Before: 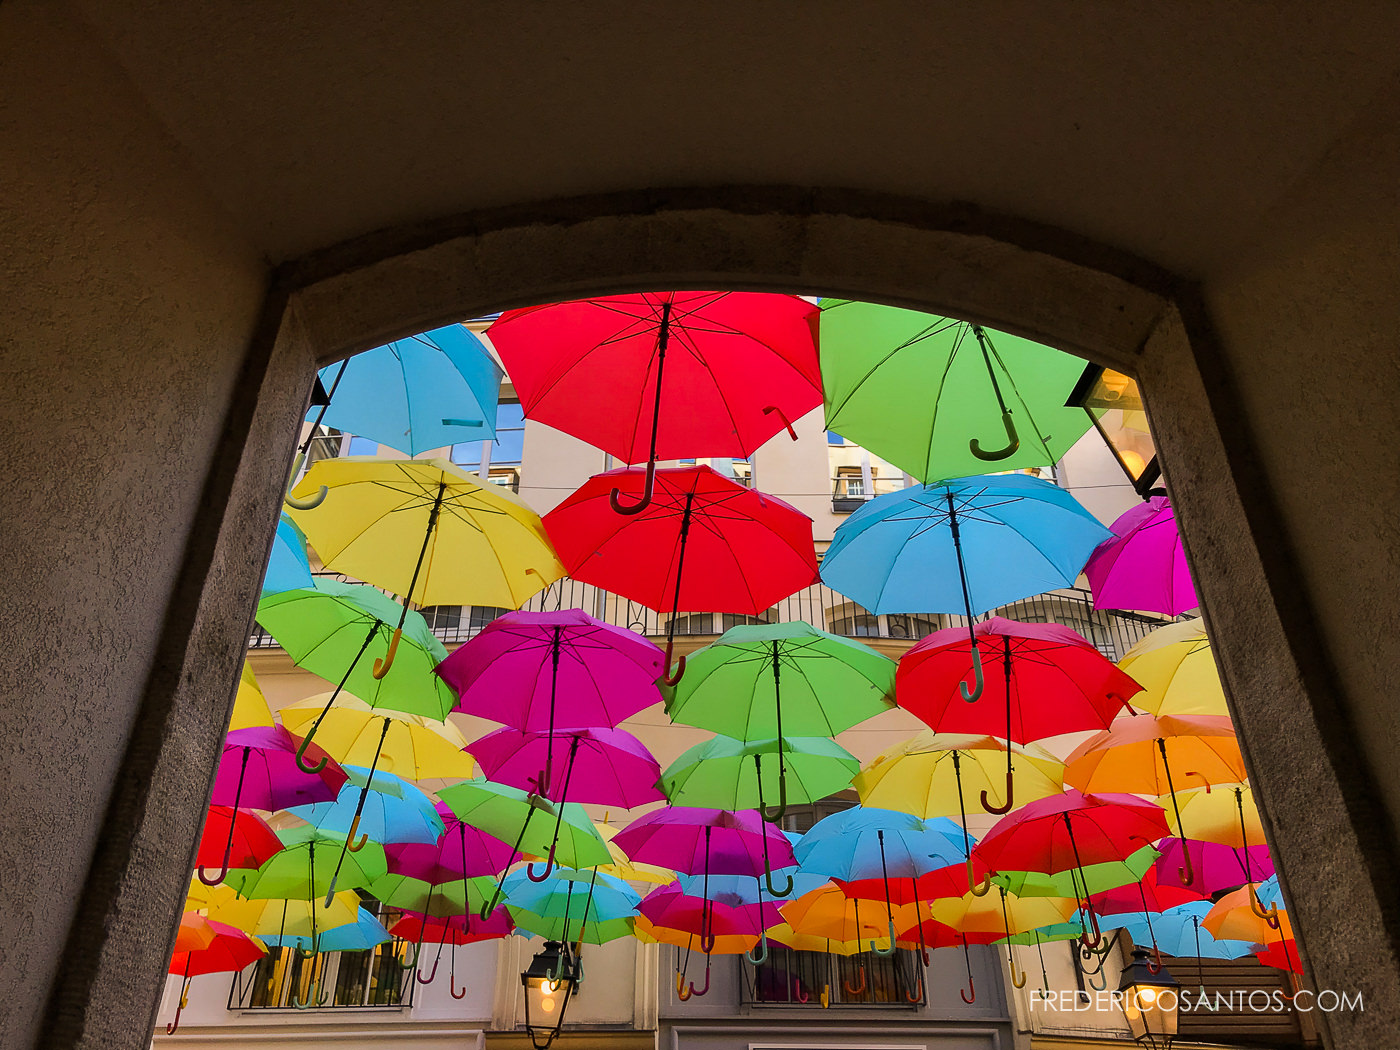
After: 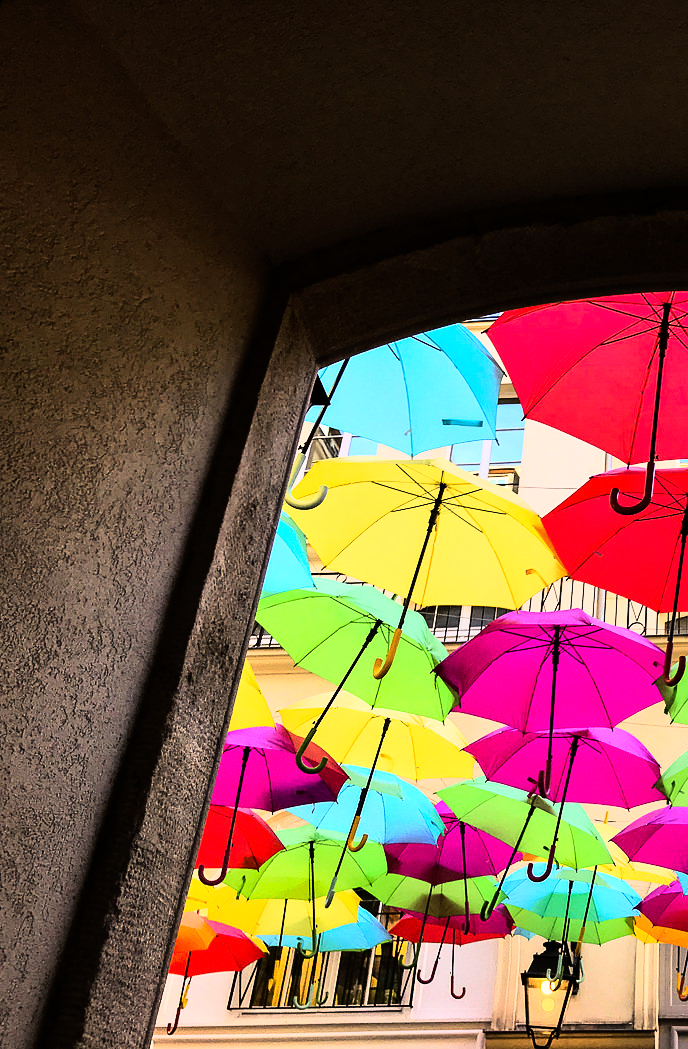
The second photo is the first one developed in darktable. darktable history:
crop and rotate: left 0%, top 0%, right 50.845%
rgb curve: curves: ch0 [(0, 0) (0.21, 0.15) (0.24, 0.21) (0.5, 0.75) (0.75, 0.96) (0.89, 0.99) (1, 1)]; ch1 [(0, 0.02) (0.21, 0.13) (0.25, 0.2) (0.5, 0.67) (0.75, 0.9) (0.89, 0.97) (1, 1)]; ch2 [(0, 0.02) (0.21, 0.13) (0.25, 0.2) (0.5, 0.67) (0.75, 0.9) (0.89, 0.97) (1, 1)], compensate middle gray true
